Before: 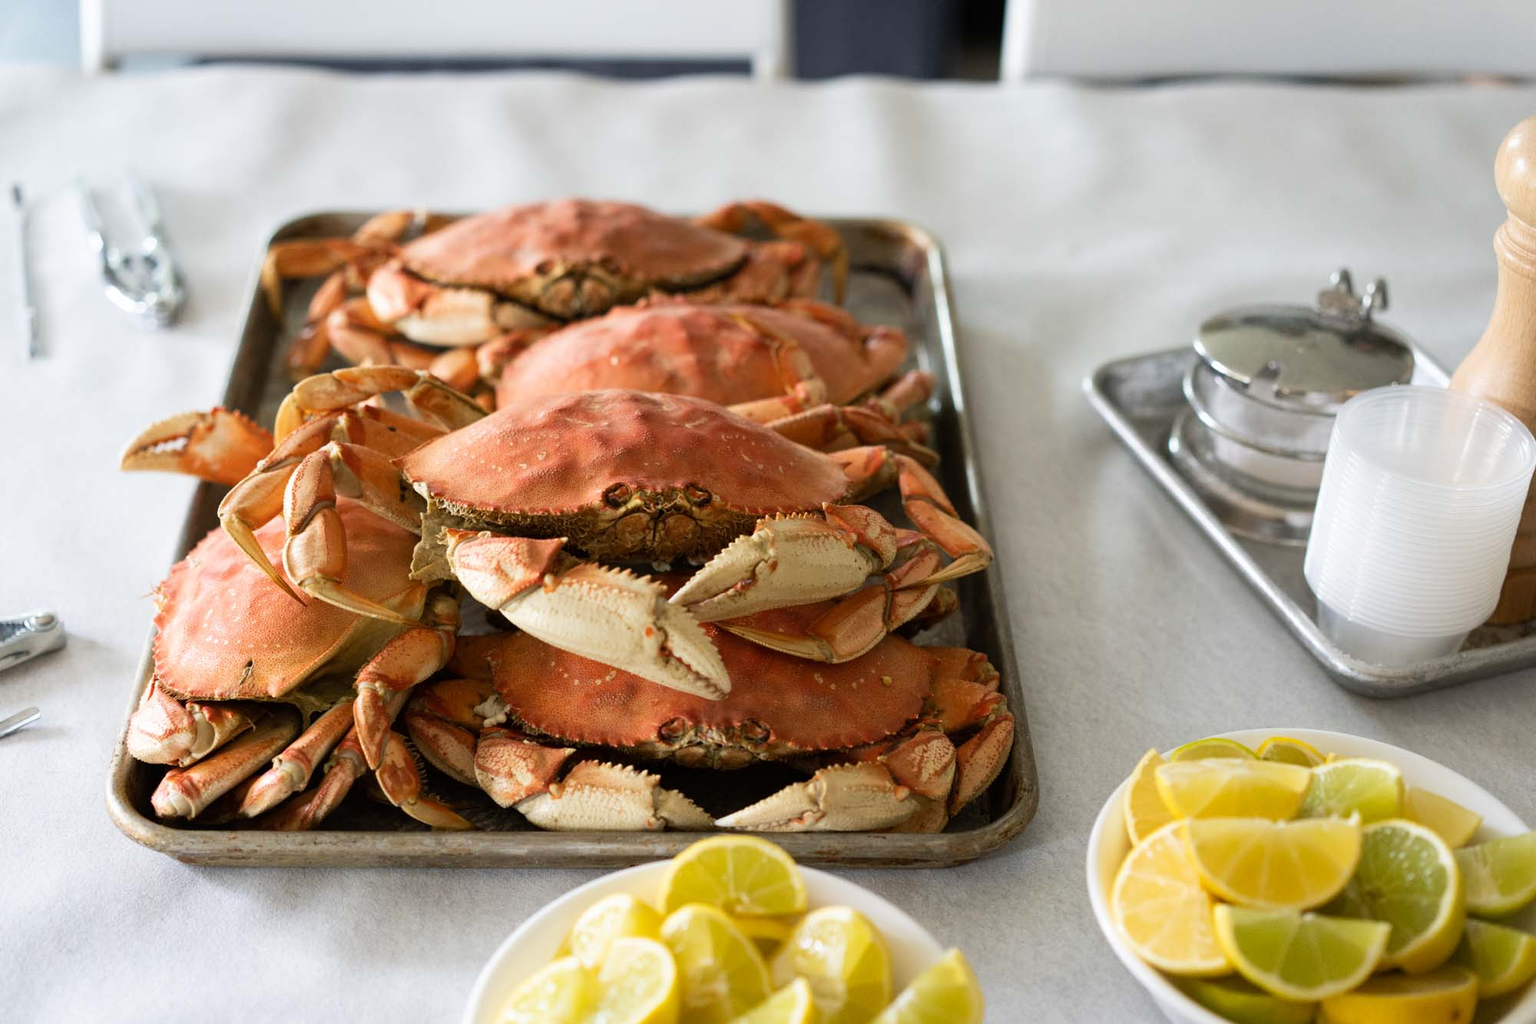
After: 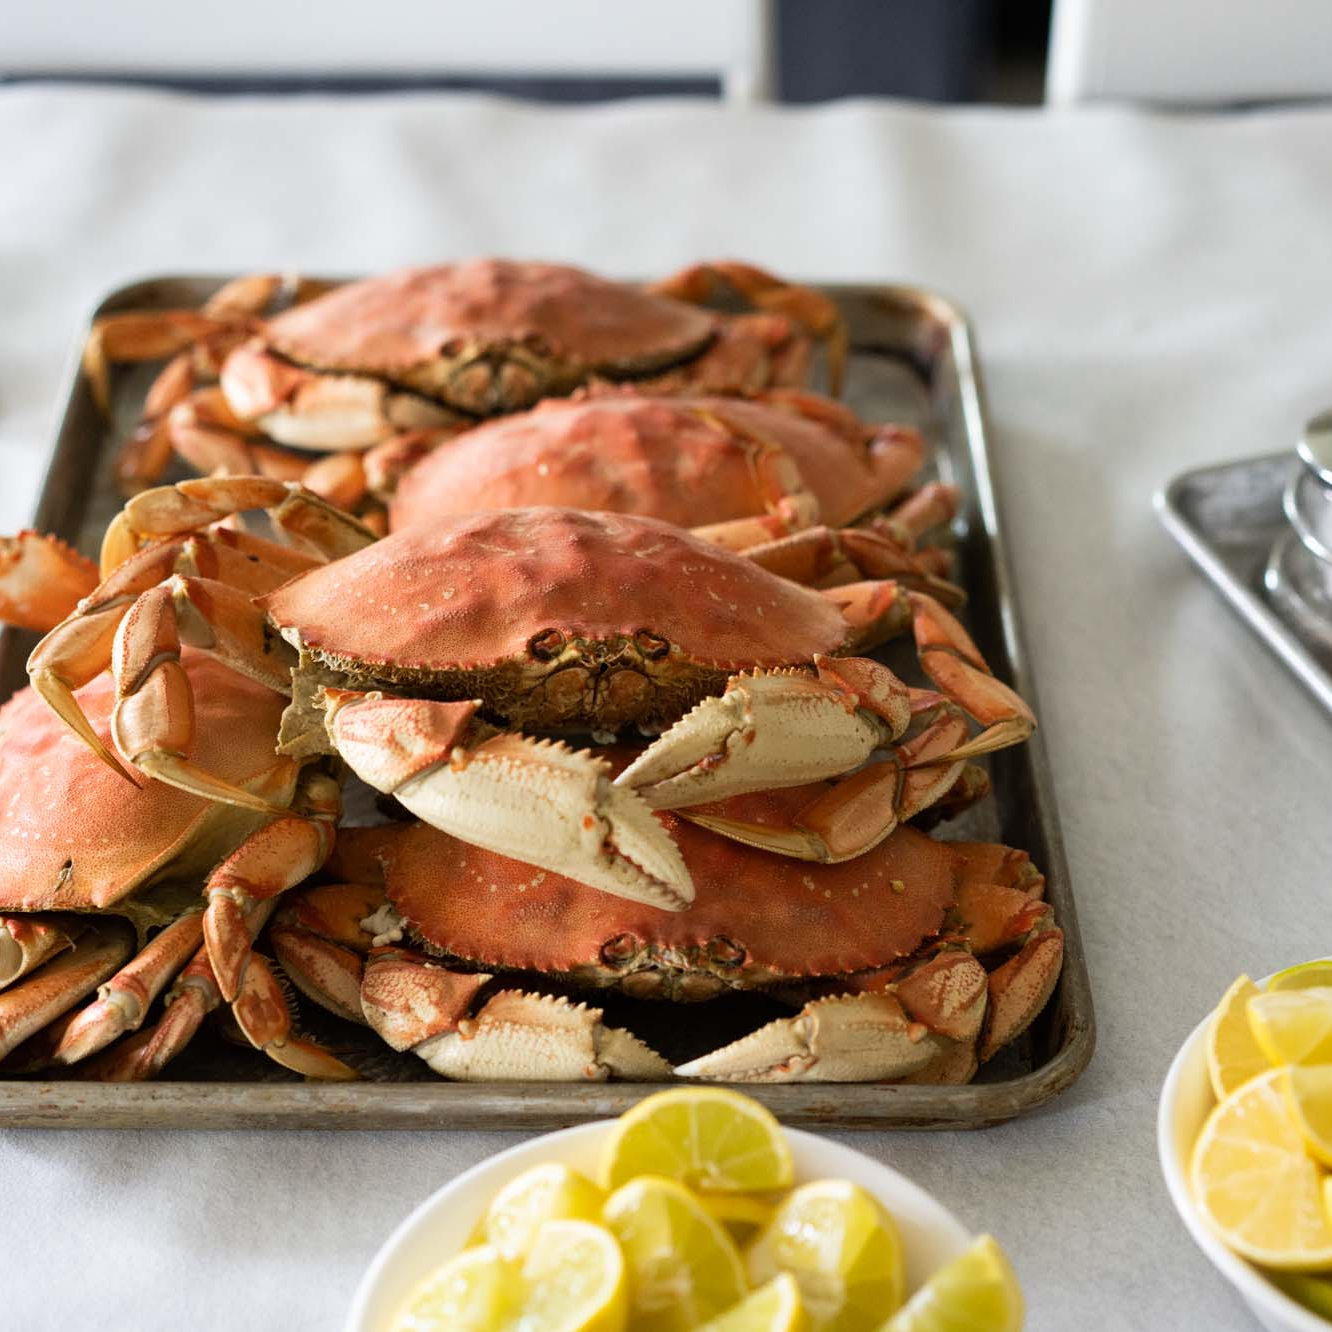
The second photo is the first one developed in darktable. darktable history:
crop and rotate: left 12.899%, right 20.477%
